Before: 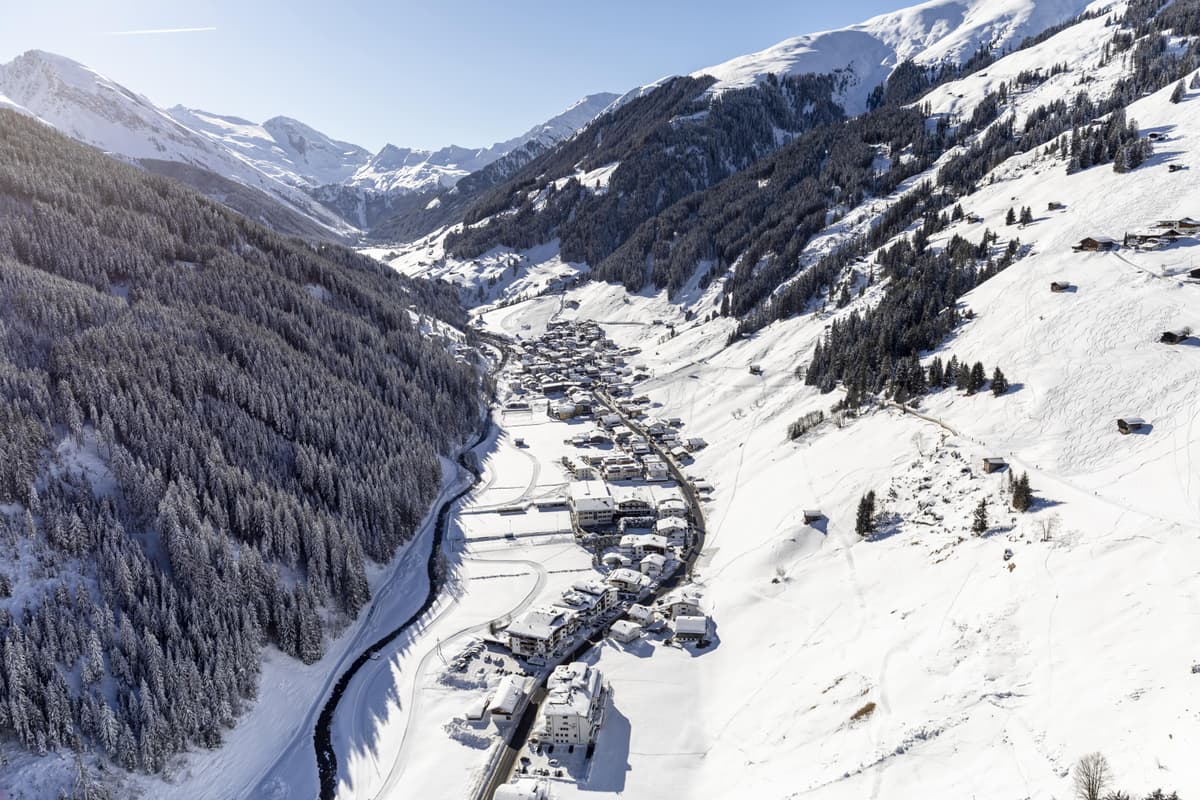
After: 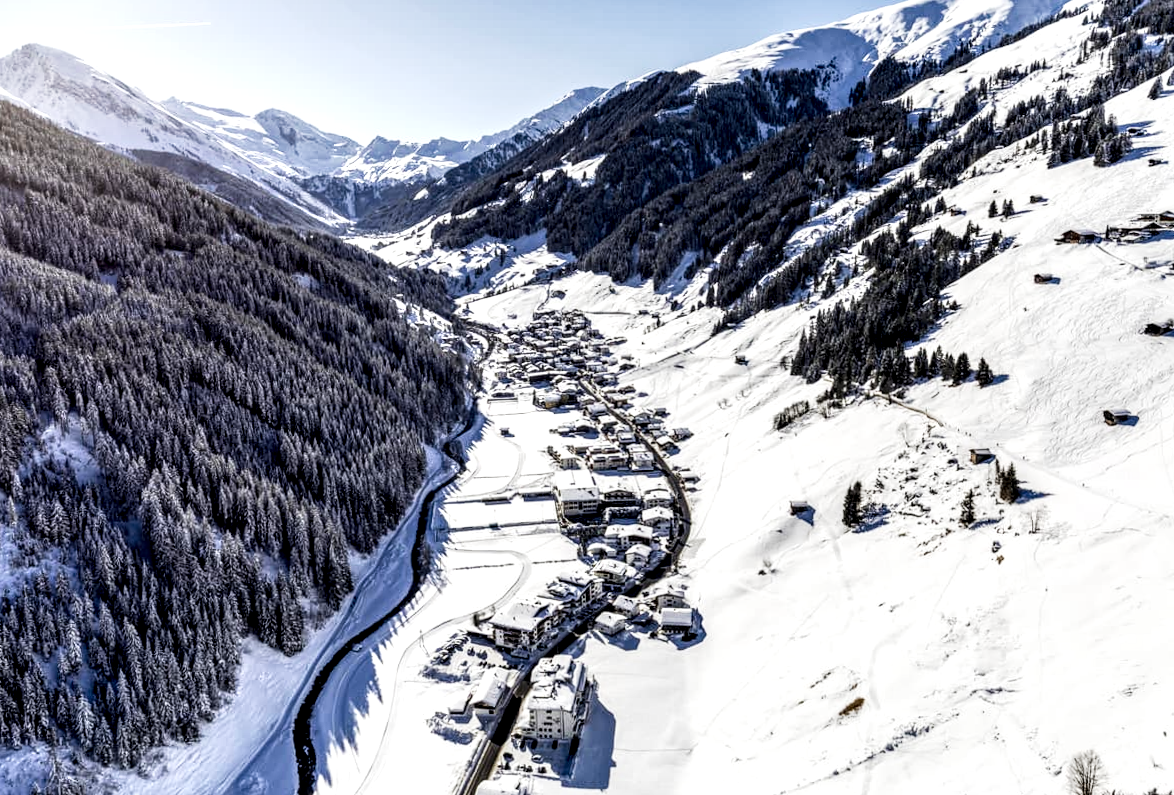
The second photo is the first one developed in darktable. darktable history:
rotate and perspective: rotation 0.226°, lens shift (vertical) -0.042, crop left 0.023, crop right 0.982, crop top 0.006, crop bottom 0.994
tone curve: curves: ch0 [(0, 0) (0.003, 0.008) (0.011, 0.008) (0.025, 0.011) (0.044, 0.017) (0.069, 0.029) (0.1, 0.045) (0.136, 0.067) (0.177, 0.103) (0.224, 0.151) (0.277, 0.21) (0.335, 0.285) (0.399, 0.37) (0.468, 0.462) (0.543, 0.568) (0.623, 0.679) (0.709, 0.79) (0.801, 0.876) (0.898, 0.936) (1, 1)], preserve colors none
local contrast: highlights 65%, shadows 54%, detail 169%, midtone range 0.514
